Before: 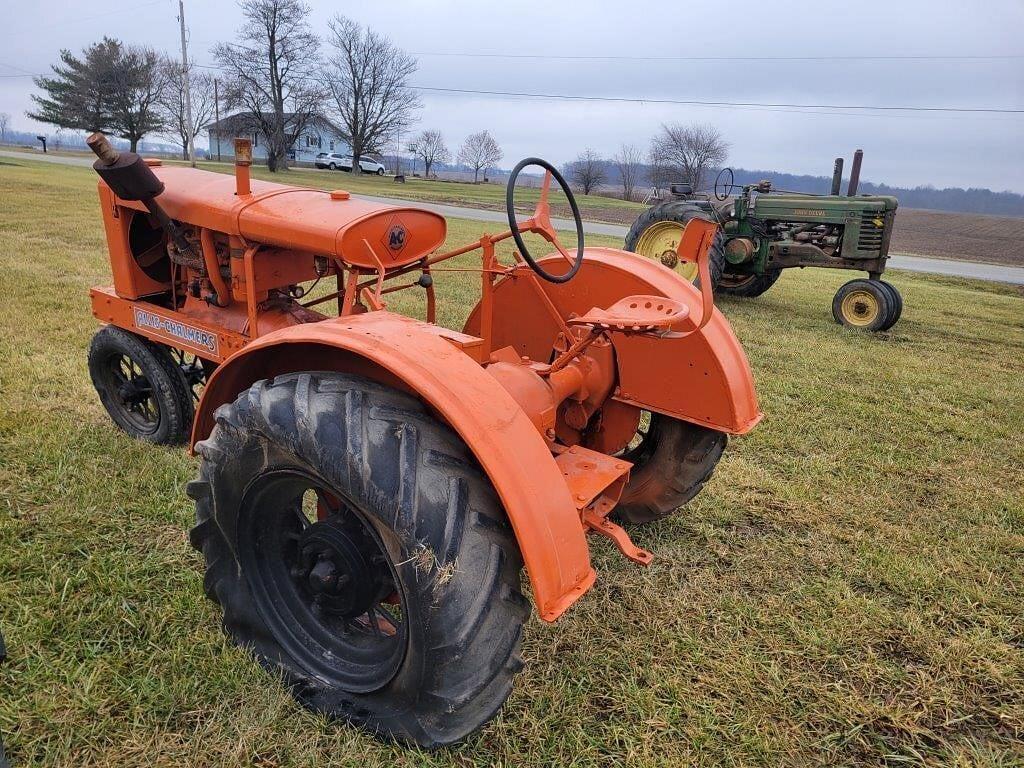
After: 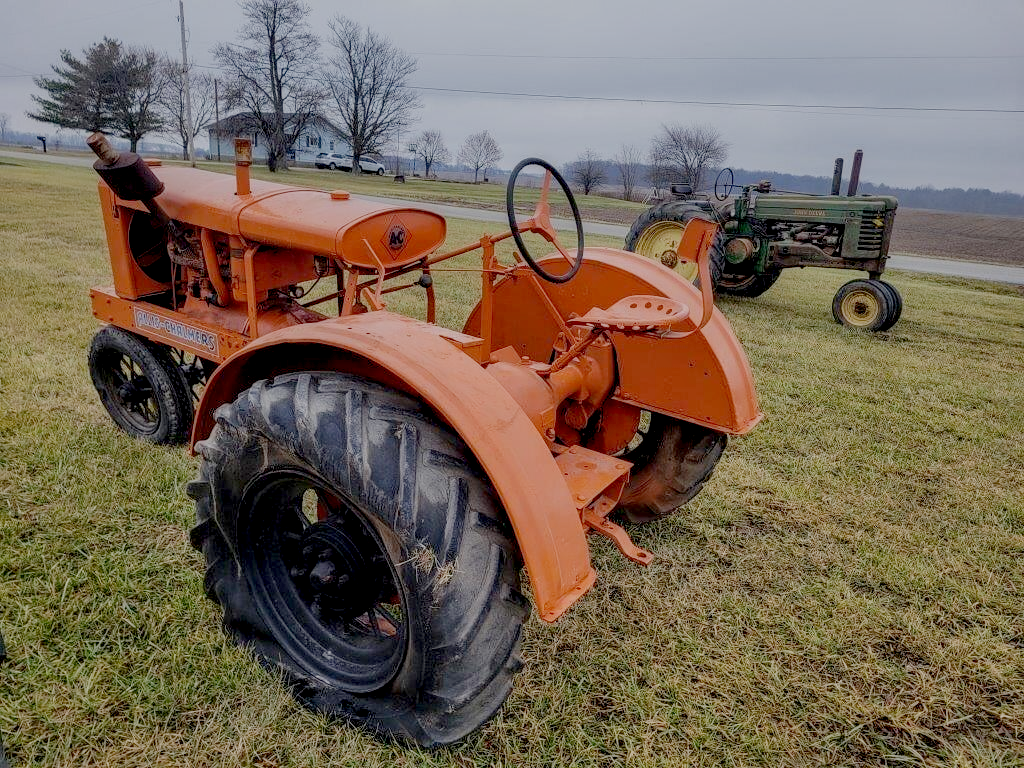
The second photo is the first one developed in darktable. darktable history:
local contrast: highlights 20%, detail 150%
filmic rgb: black relative exposure -7 EV, white relative exposure 6 EV, threshold 3 EV, target black luminance 0%, hardness 2.73, latitude 61.22%, contrast 0.691, highlights saturation mix 10%, shadows ↔ highlights balance -0.073%, preserve chrominance no, color science v4 (2020), iterations of high-quality reconstruction 10, contrast in shadows soft, contrast in highlights soft, enable highlight reconstruction true
